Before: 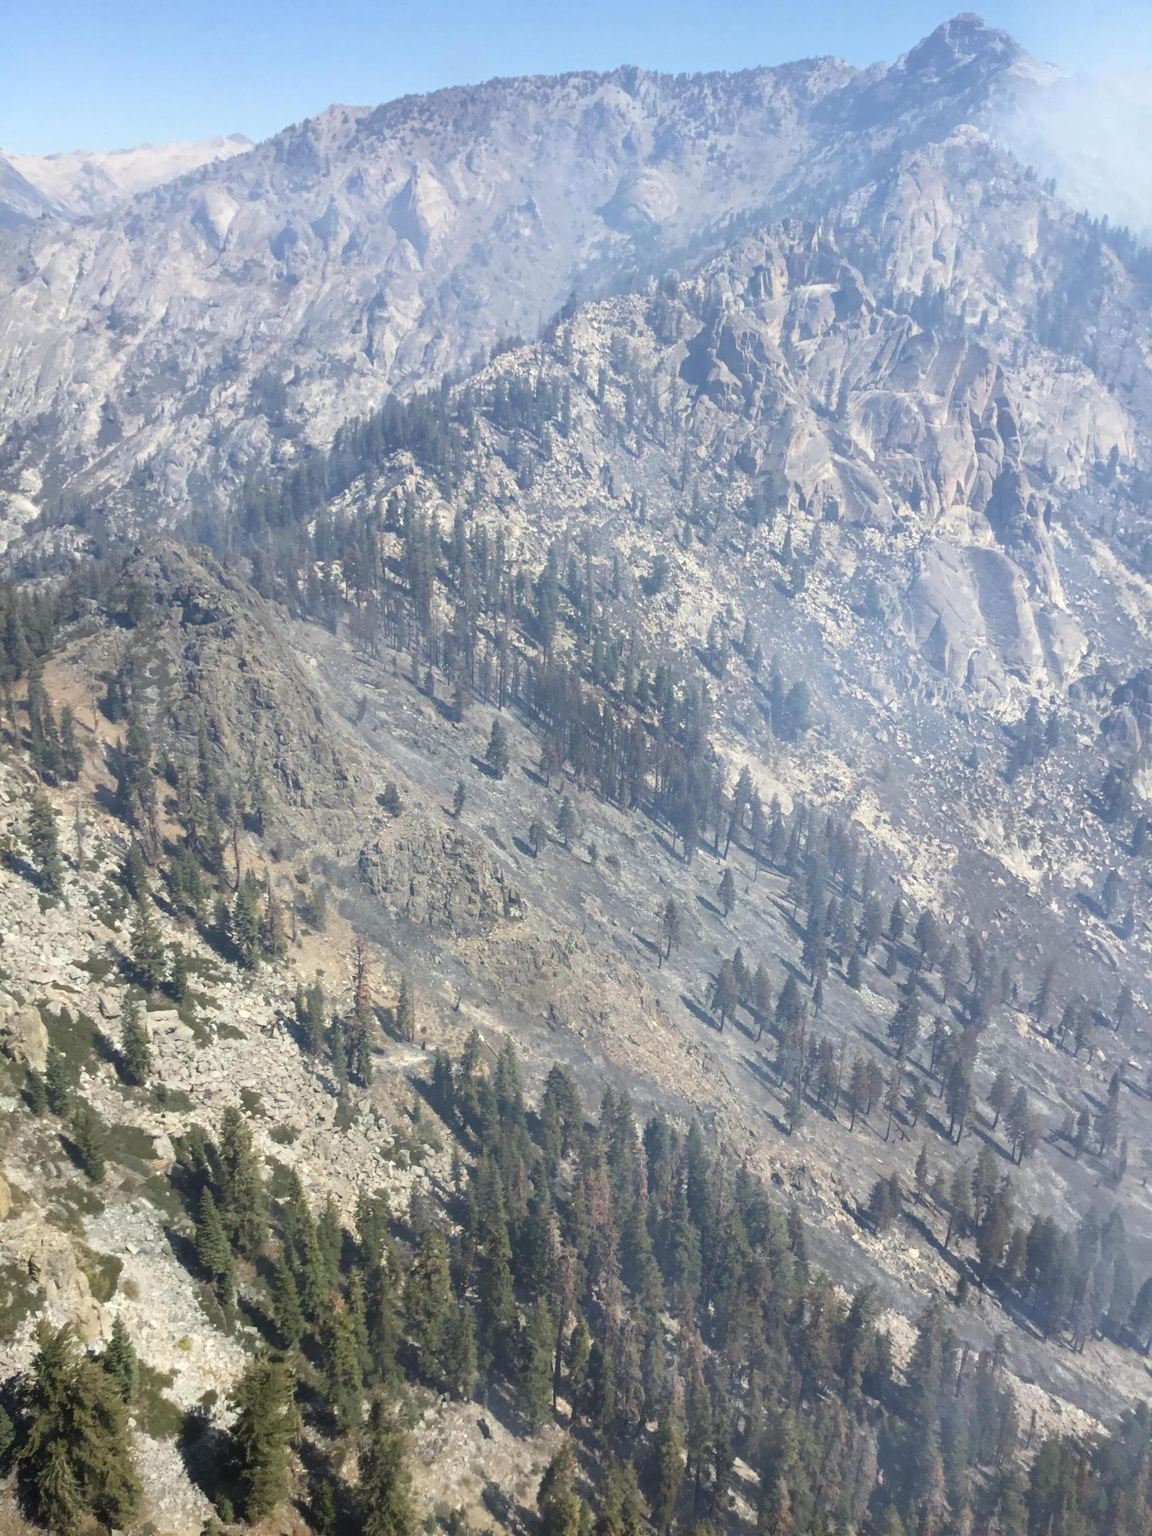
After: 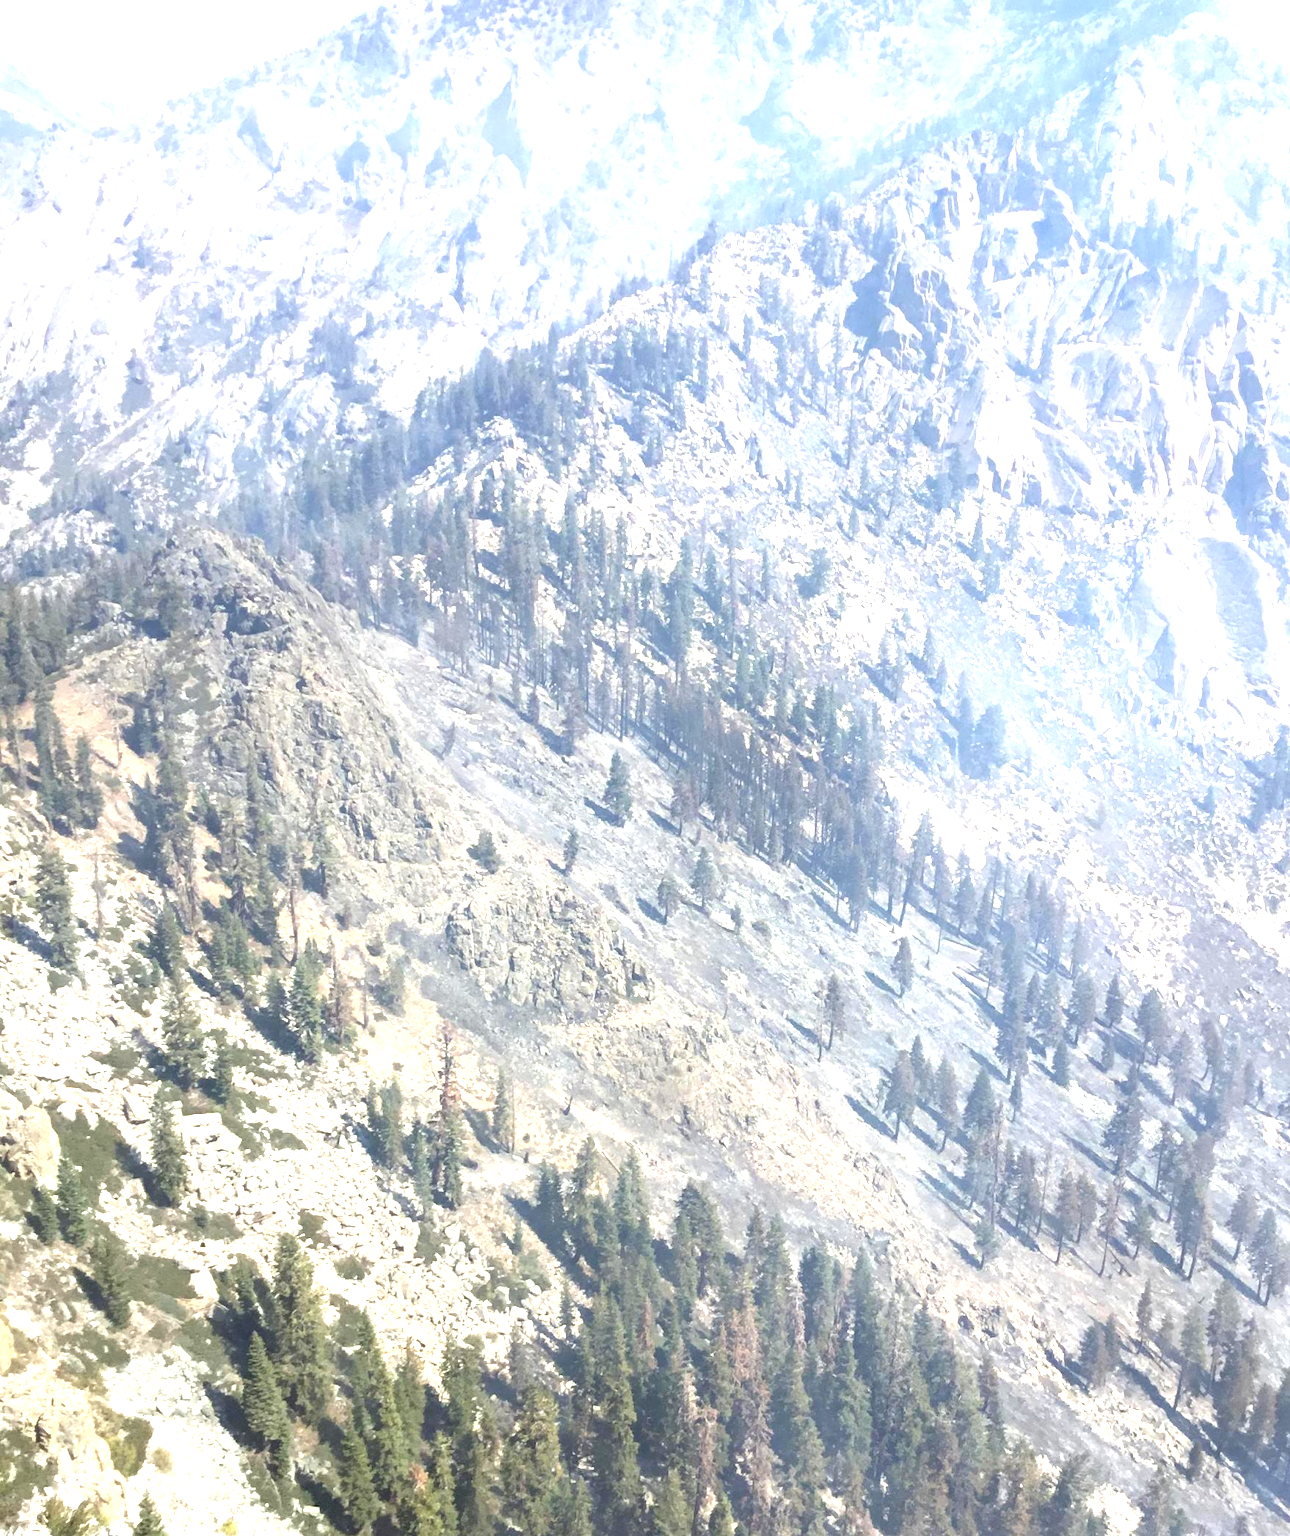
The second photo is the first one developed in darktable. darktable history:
exposure: exposure 1.222 EV, compensate highlight preservation false
crop: top 7.46%, right 9.767%, bottom 12.035%
